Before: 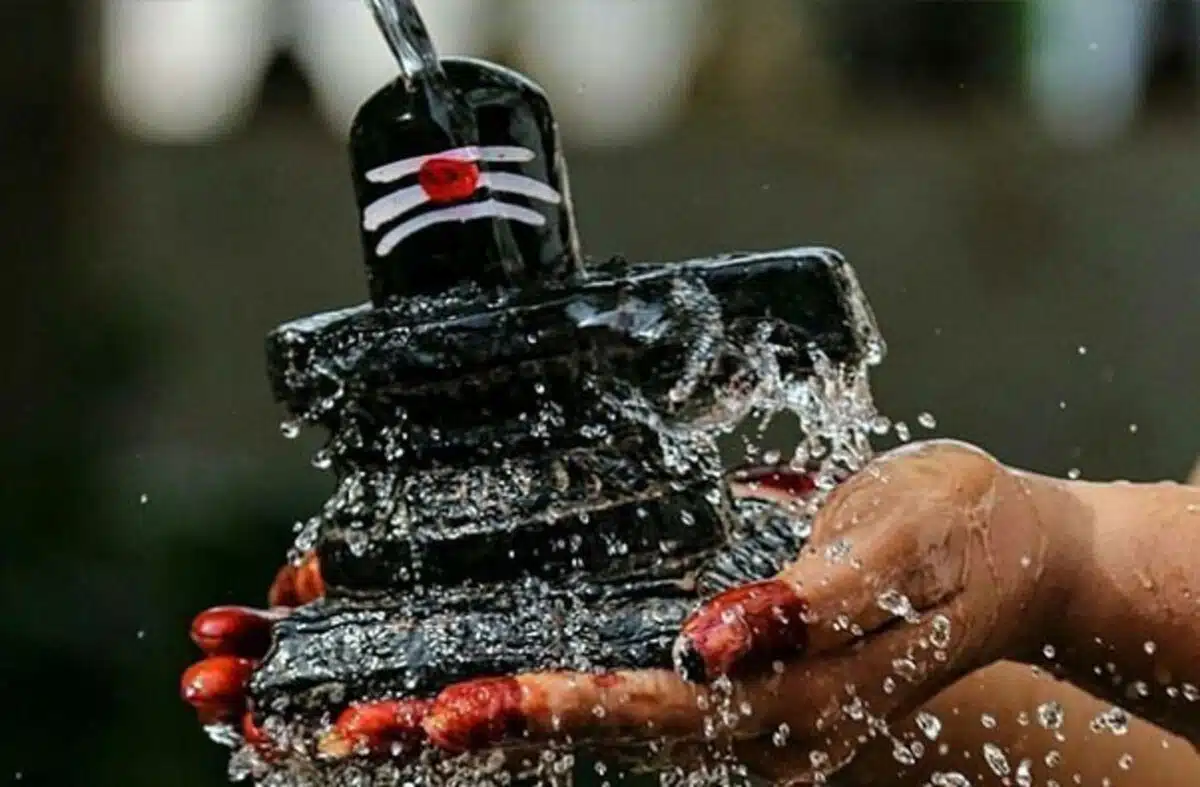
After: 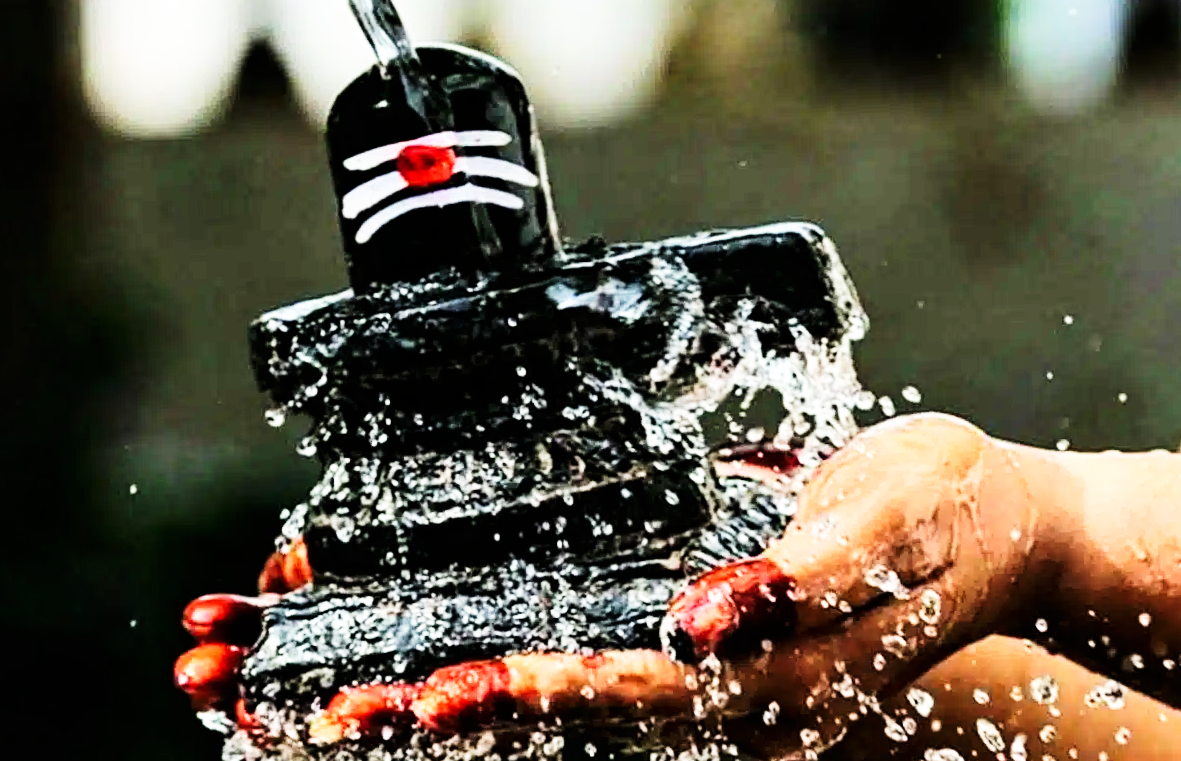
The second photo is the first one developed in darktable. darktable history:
rotate and perspective: rotation -1.32°, lens shift (horizontal) -0.031, crop left 0.015, crop right 0.985, crop top 0.047, crop bottom 0.982
base curve: curves: ch0 [(0, 0) (0.007, 0.004) (0.027, 0.03) (0.046, 0.07) (0.207, 0.54) (0.442, 0.872) (0.673, 0.972) (1, 1)], preserve colors none
tone curve: curves: ch0 [(0, 0) (0.004, 0.001) (0.133, 0.112) (0.325, 0.362) (0.832, 0.893) (1, 1)], color space Lab, linked channels, preserve colors none
contrast brightness saturation: contrast 0.11, saturation -0.17
